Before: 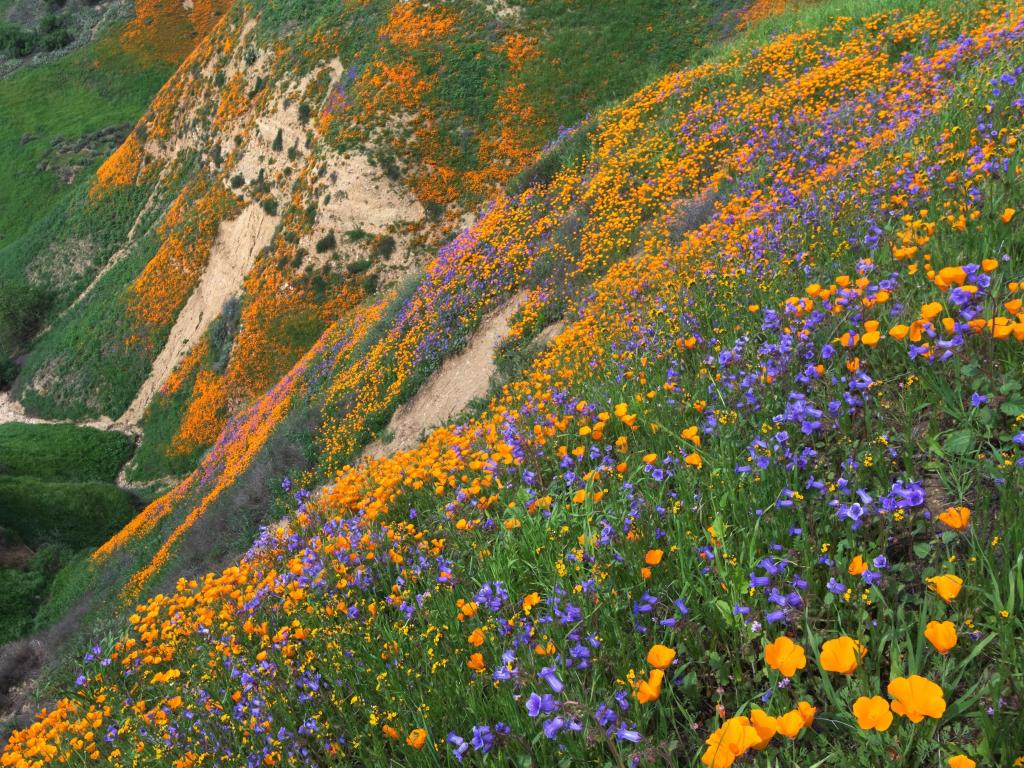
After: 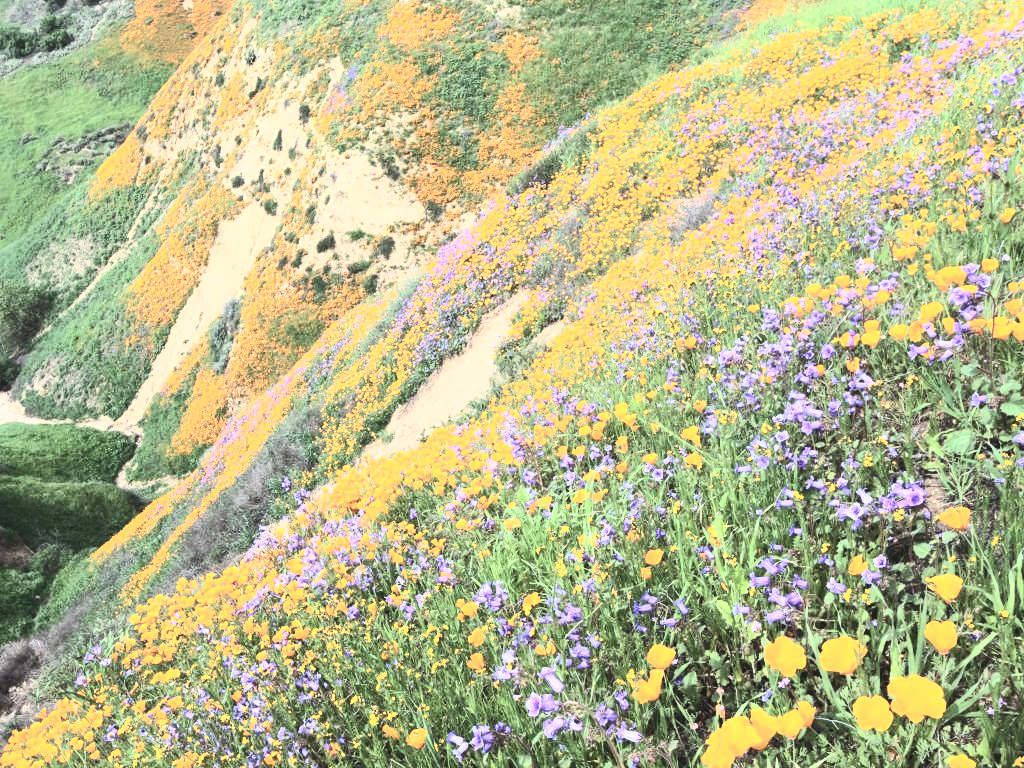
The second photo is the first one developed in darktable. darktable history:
contrast brightness saturation: contrast 0.431, brightness 0.563, saturation -0.18
base curve: curves: ch0 [(0, 0) (0.028, 0.03) (0.121, 0.232) (0.46, 0.748) (0.859, 0.968) (1, 1)]
